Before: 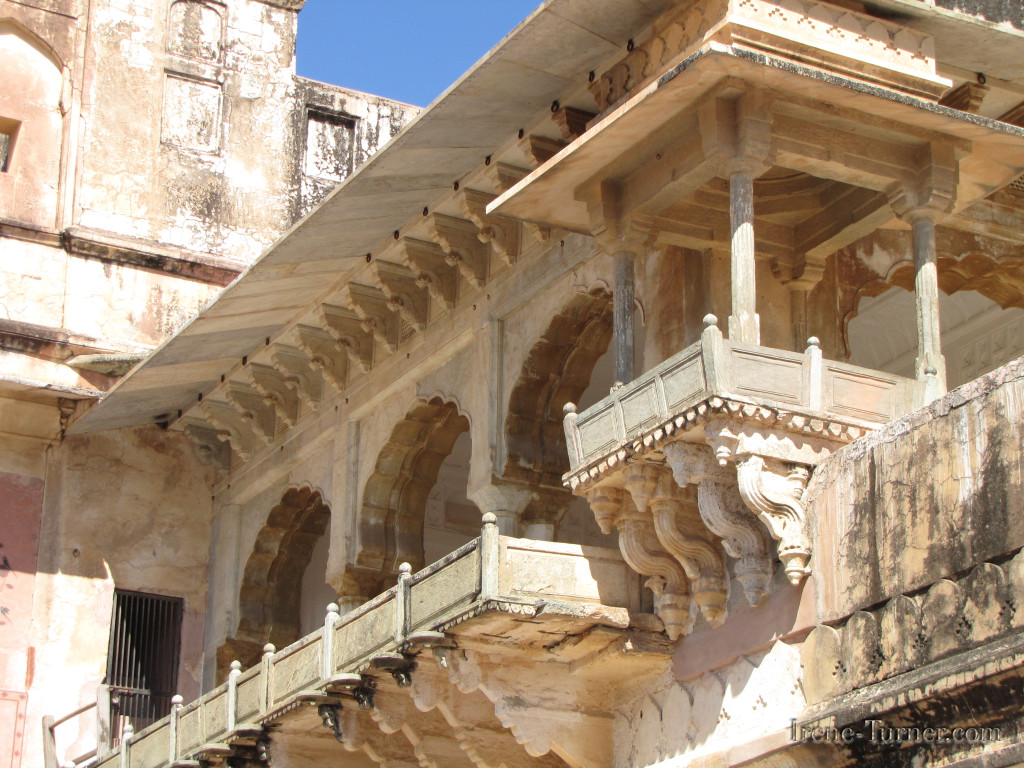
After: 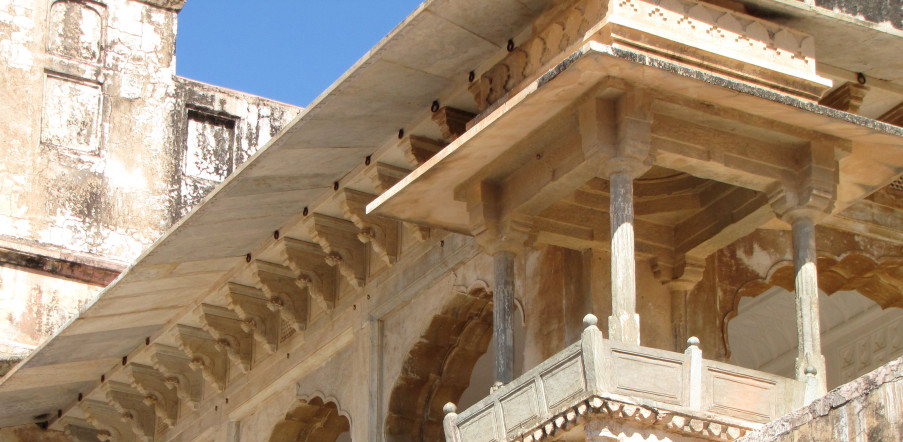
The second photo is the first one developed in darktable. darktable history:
crop and rotate: left 11.761%, bottom 42.365%
